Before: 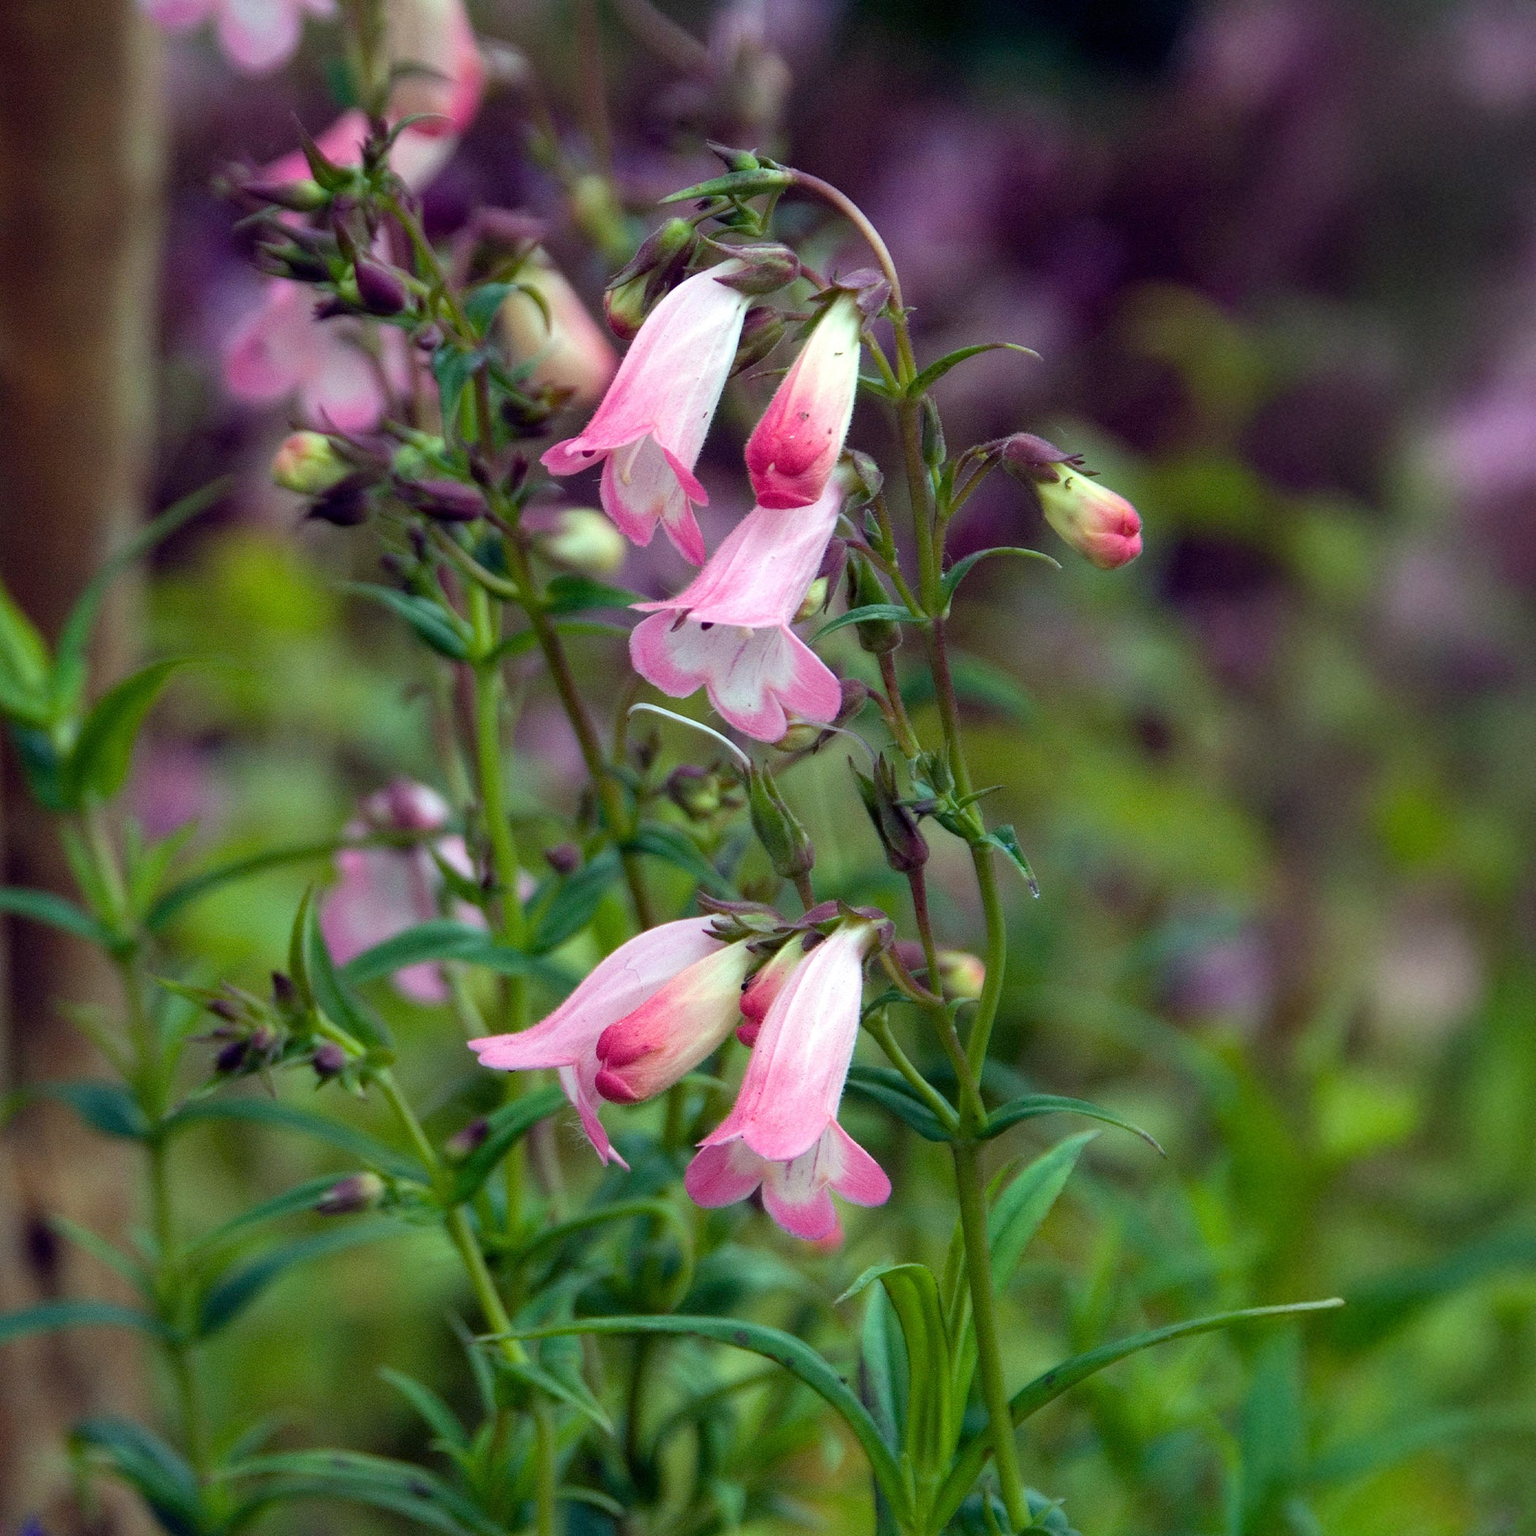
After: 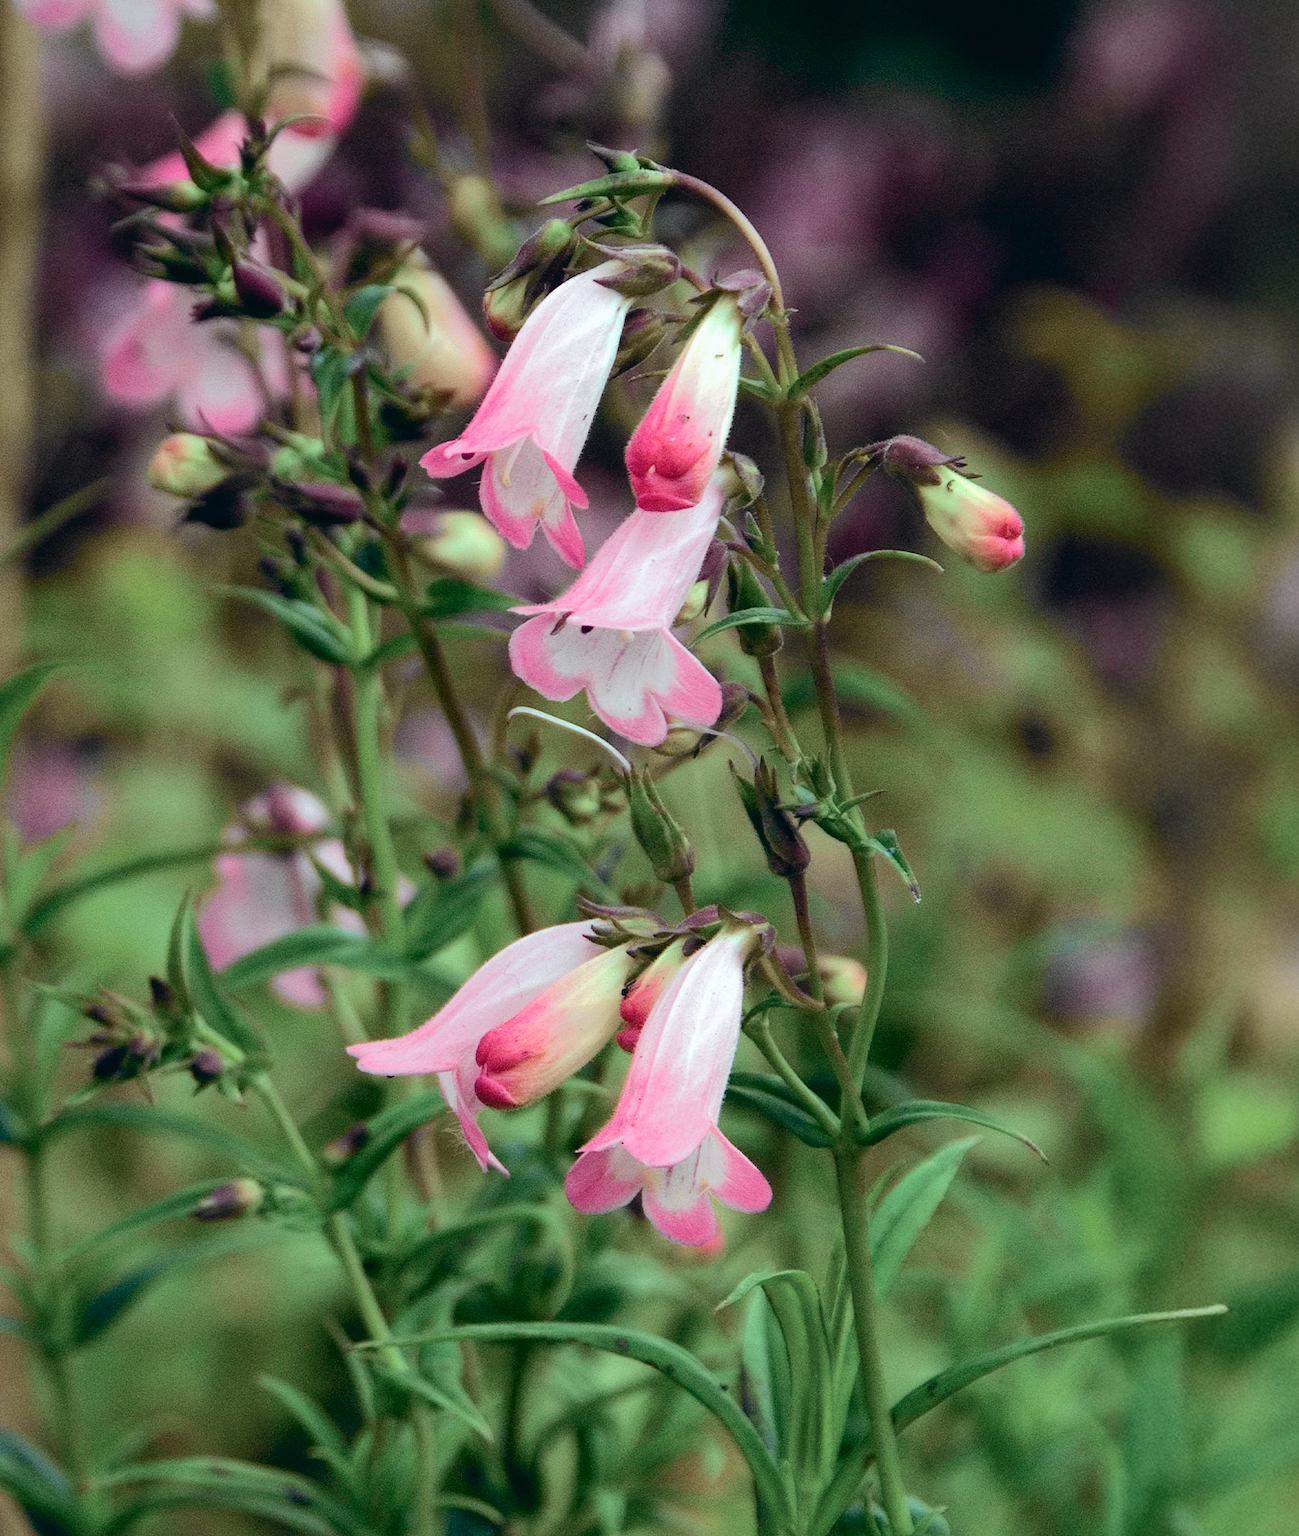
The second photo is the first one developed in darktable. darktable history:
crop: left 8.026%, right 7.374%
tone curve: curves: ch0 [(0, 0.023) (0.037, 0.04) (0.131, 0.128) (0.304, 0.331) (0.504, 0.584) (0.616, 0.687) (0.704, 0.764) (0.808, 0.823) (1, 1)]; ch1 [(0, 0) (0.301, 0.3) (0.477, 0.472) (0.493, 0.497) (0.508, 0.501) (0.544, 0.541) (0.563, 0.565) (0.626, 0.66) (0.721, 0.776) (1, 1)]; ch2 [(0, 0) (0.249, 0.216) (0.349, 0.343) (0.424, 0.442) (0.476, 0.483) (0.502, 0.5) (0.517, 0.519) (0.532, 0.553) (0.569, 0.587) (0.634, 0.628) (0.706, 0.729) (0.828, 0.742) (1, 0.9)], color space Lab, independent channels, preserve colors none
color balance: lift [1, 0.994, 1.002, 1.006], gamma [0.957, 1.081, 1.016, 0.919], gain [0.97, 0.972, 1.01, 1.028], input saturation 91.06%, output saturation 79.8%
